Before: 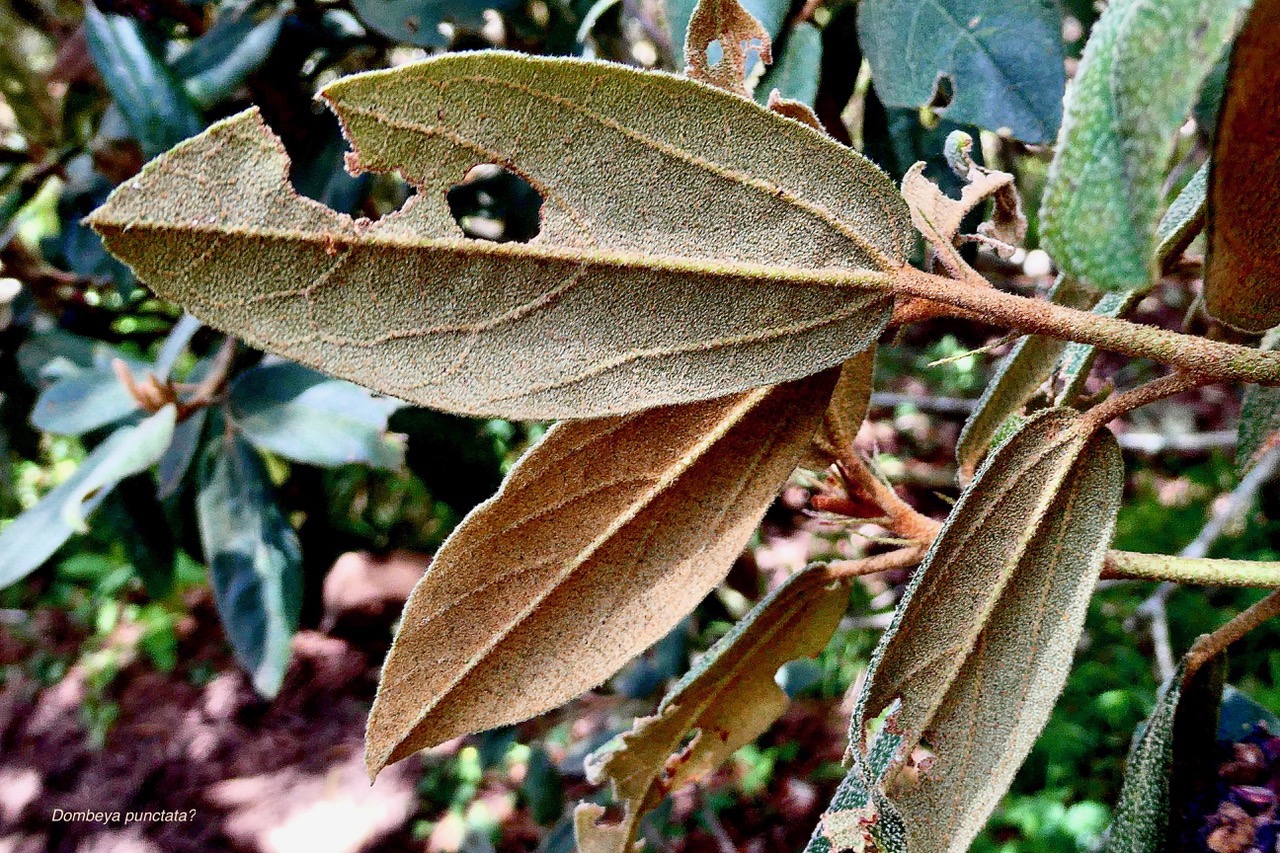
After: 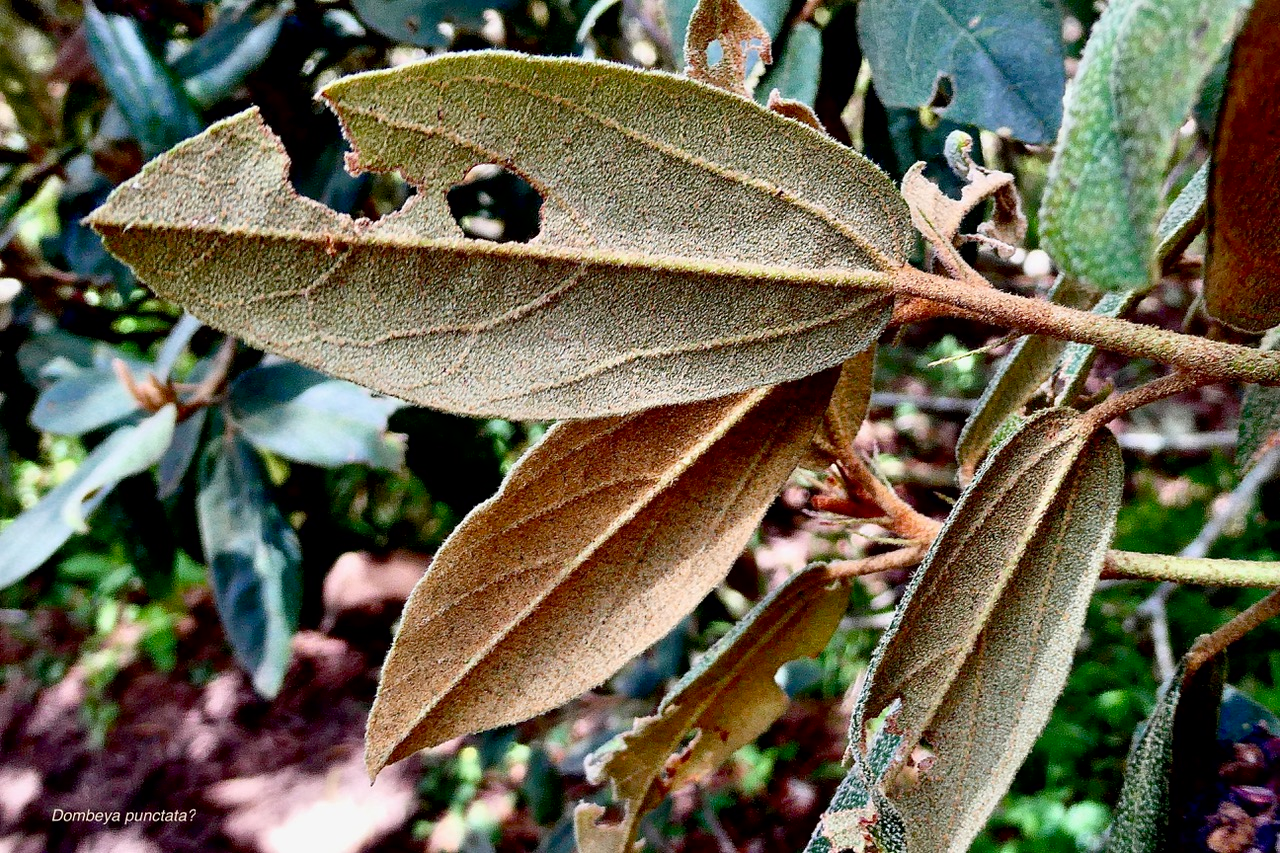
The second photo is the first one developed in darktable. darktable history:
local contrast: mode bilateral grid, contrast 100, coarseness 99, detail 108%, midtone range 0.2
